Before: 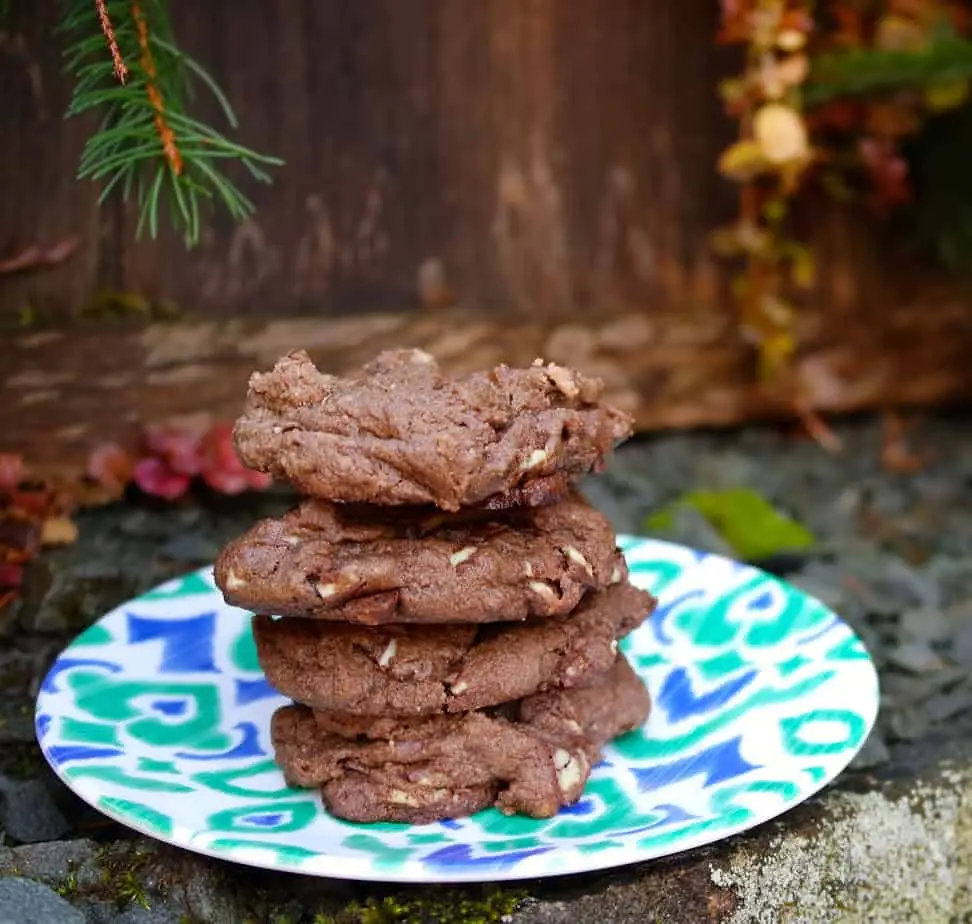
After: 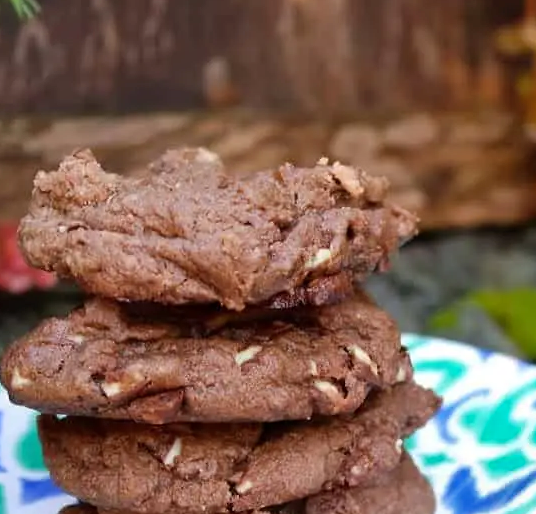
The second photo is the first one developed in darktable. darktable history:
crop and rotate: left 22.237%, top 21.838%, right 22.518%, bottom 22.478%
shadows and highlights: highlights color adjustment 0.564%, low approximation 0.01, soften with gaussian
